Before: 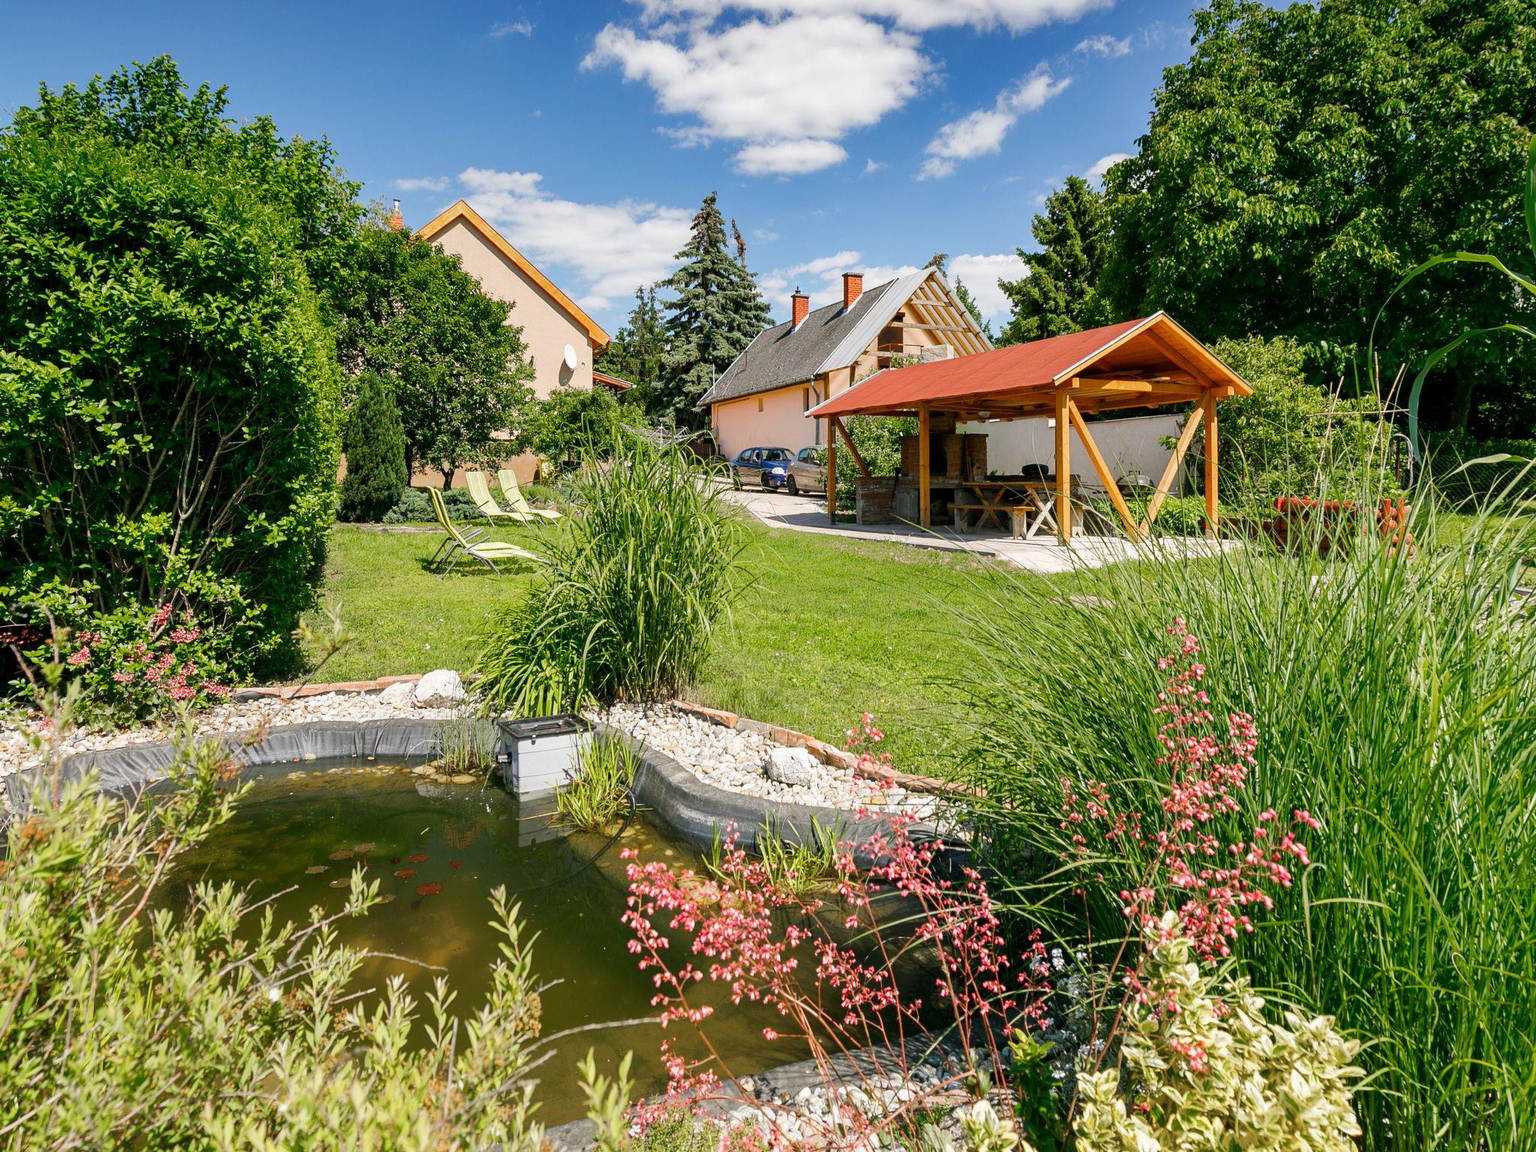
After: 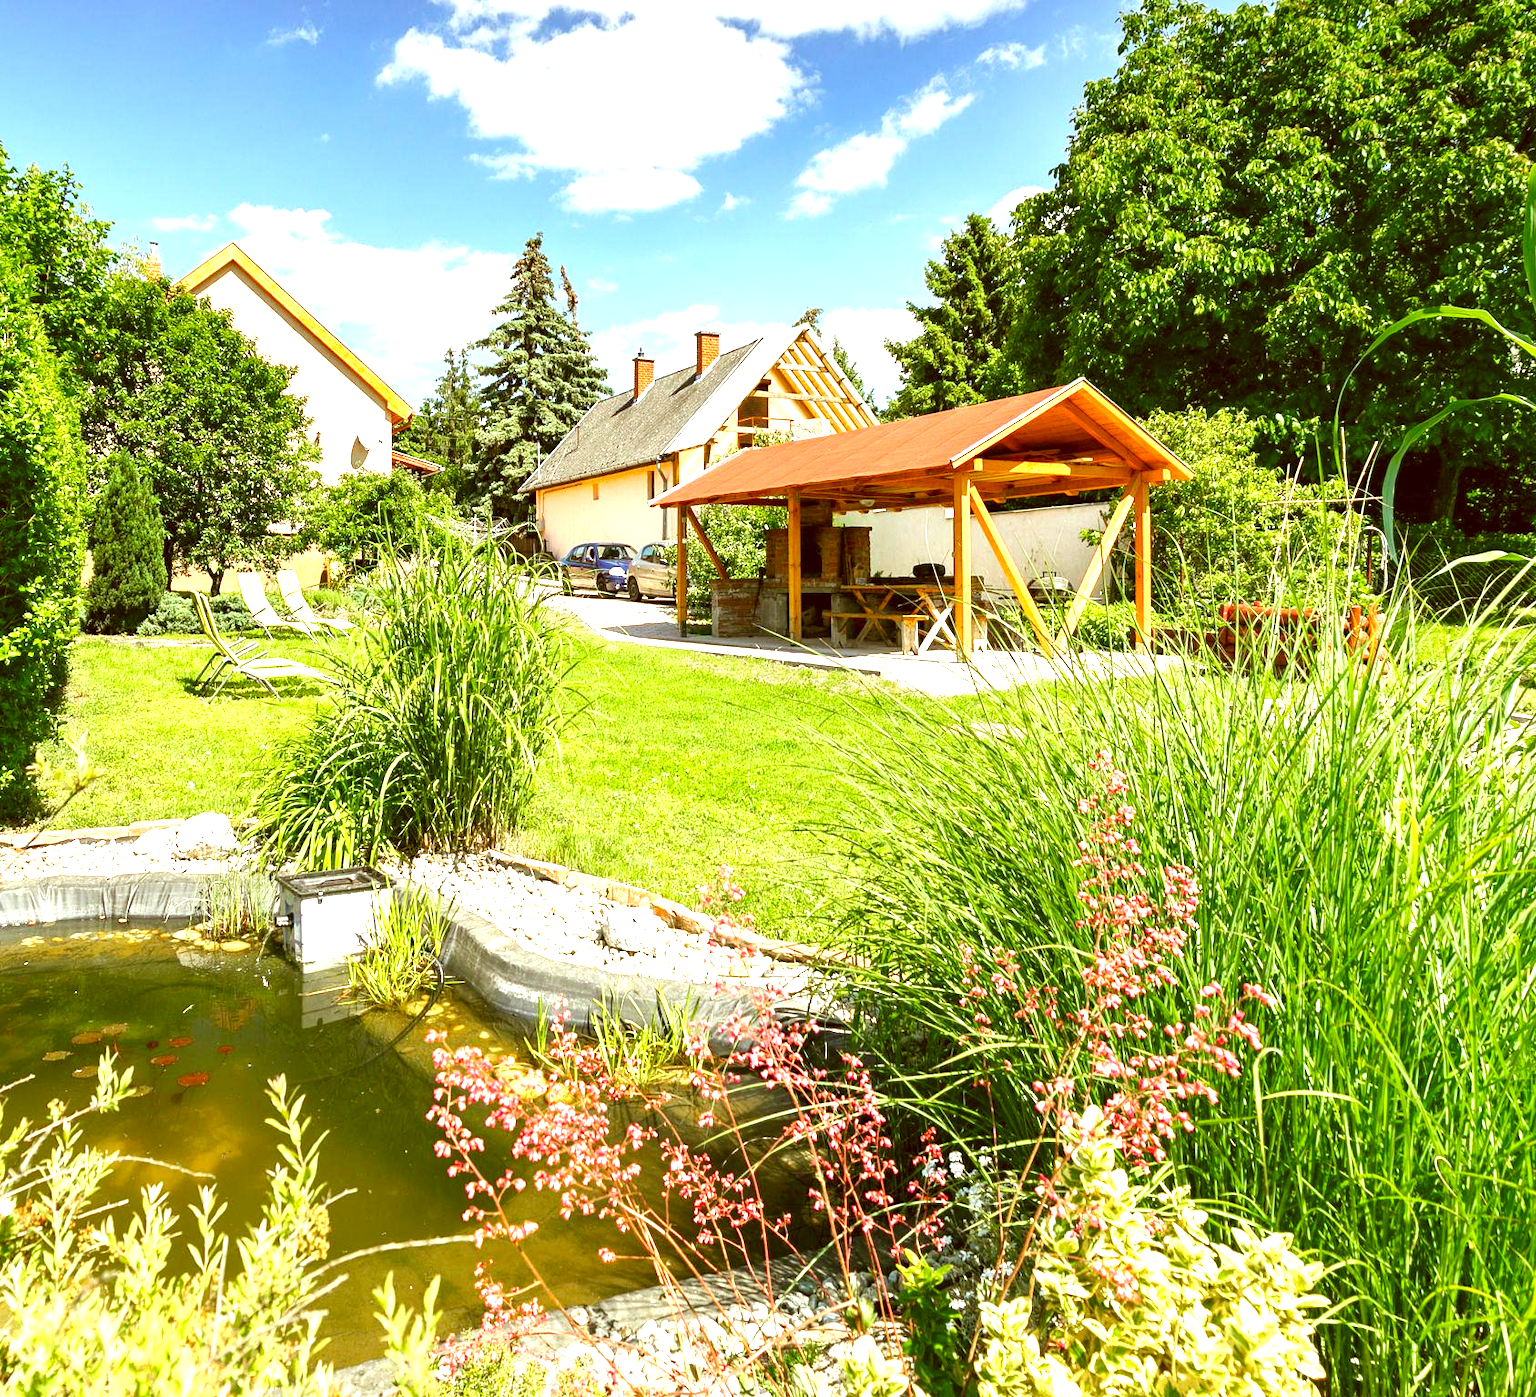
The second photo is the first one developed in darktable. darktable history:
exposure: black level correction 0, exposure 1.379 EV, compensate exposure bias true, compensate highlight preservation false
crop: left 17.582%, bottom 0.031%
color correction: highlights a* -5.3, highlights b* 9.8, shadows a* 9.8, shadows b* 24.26
